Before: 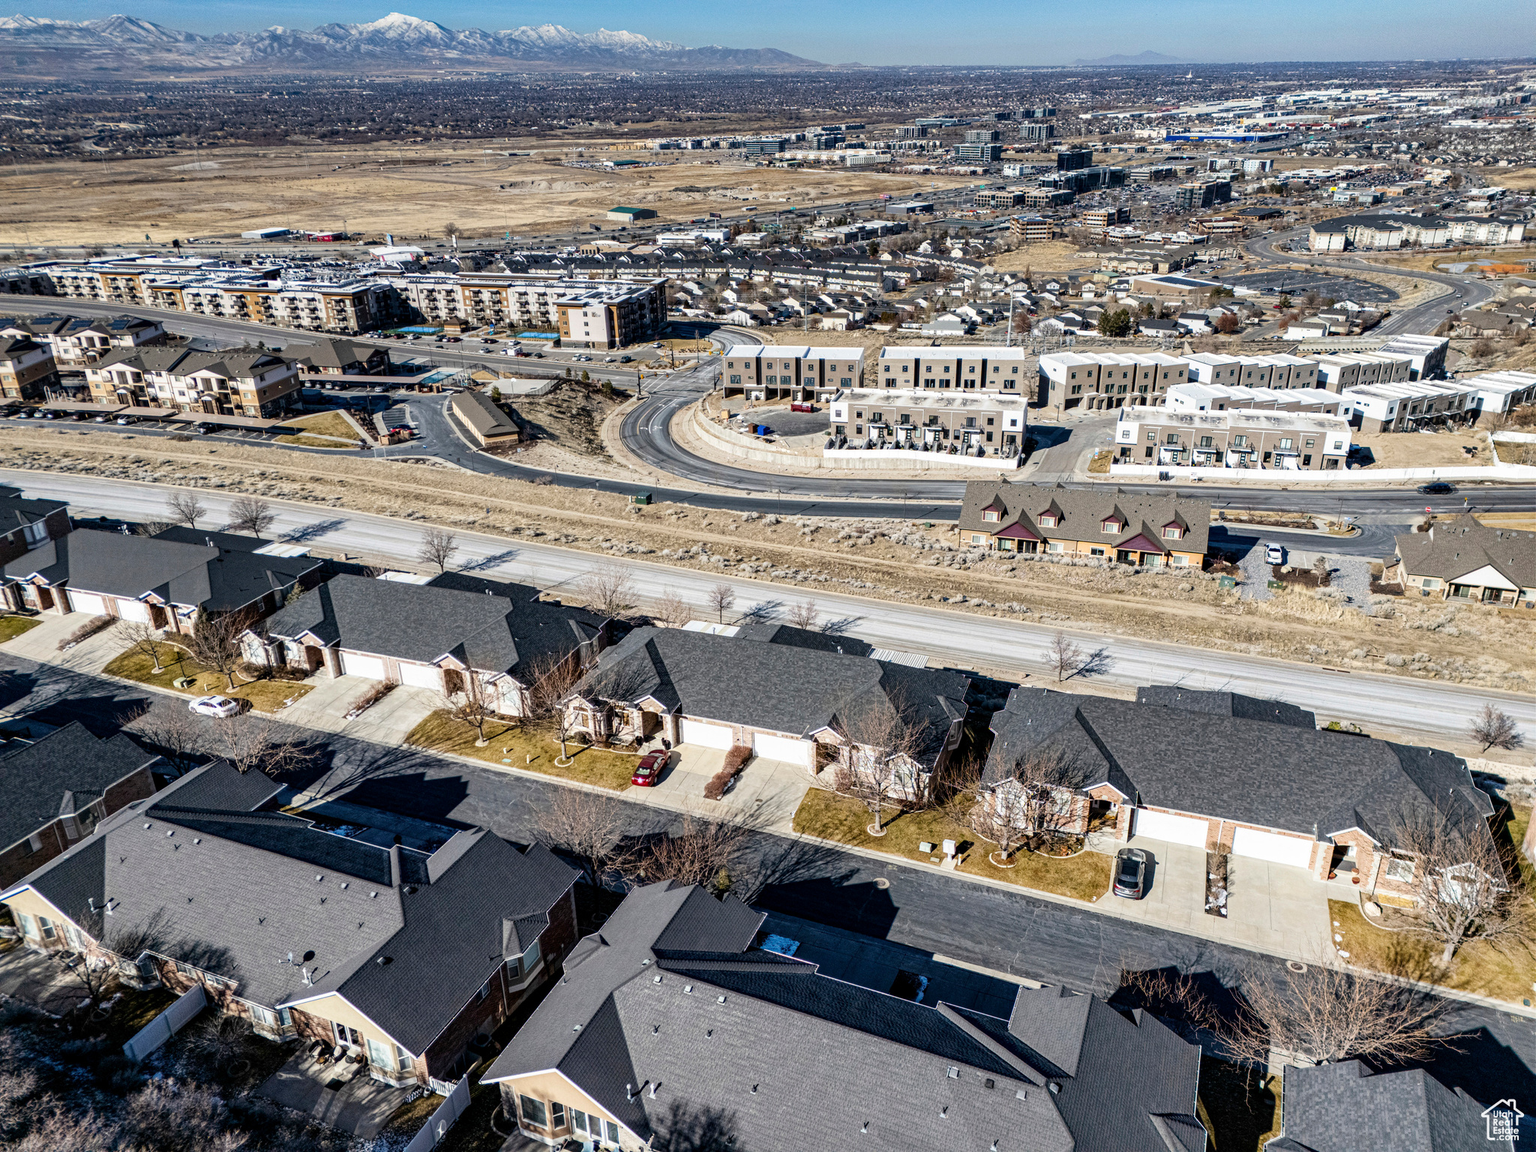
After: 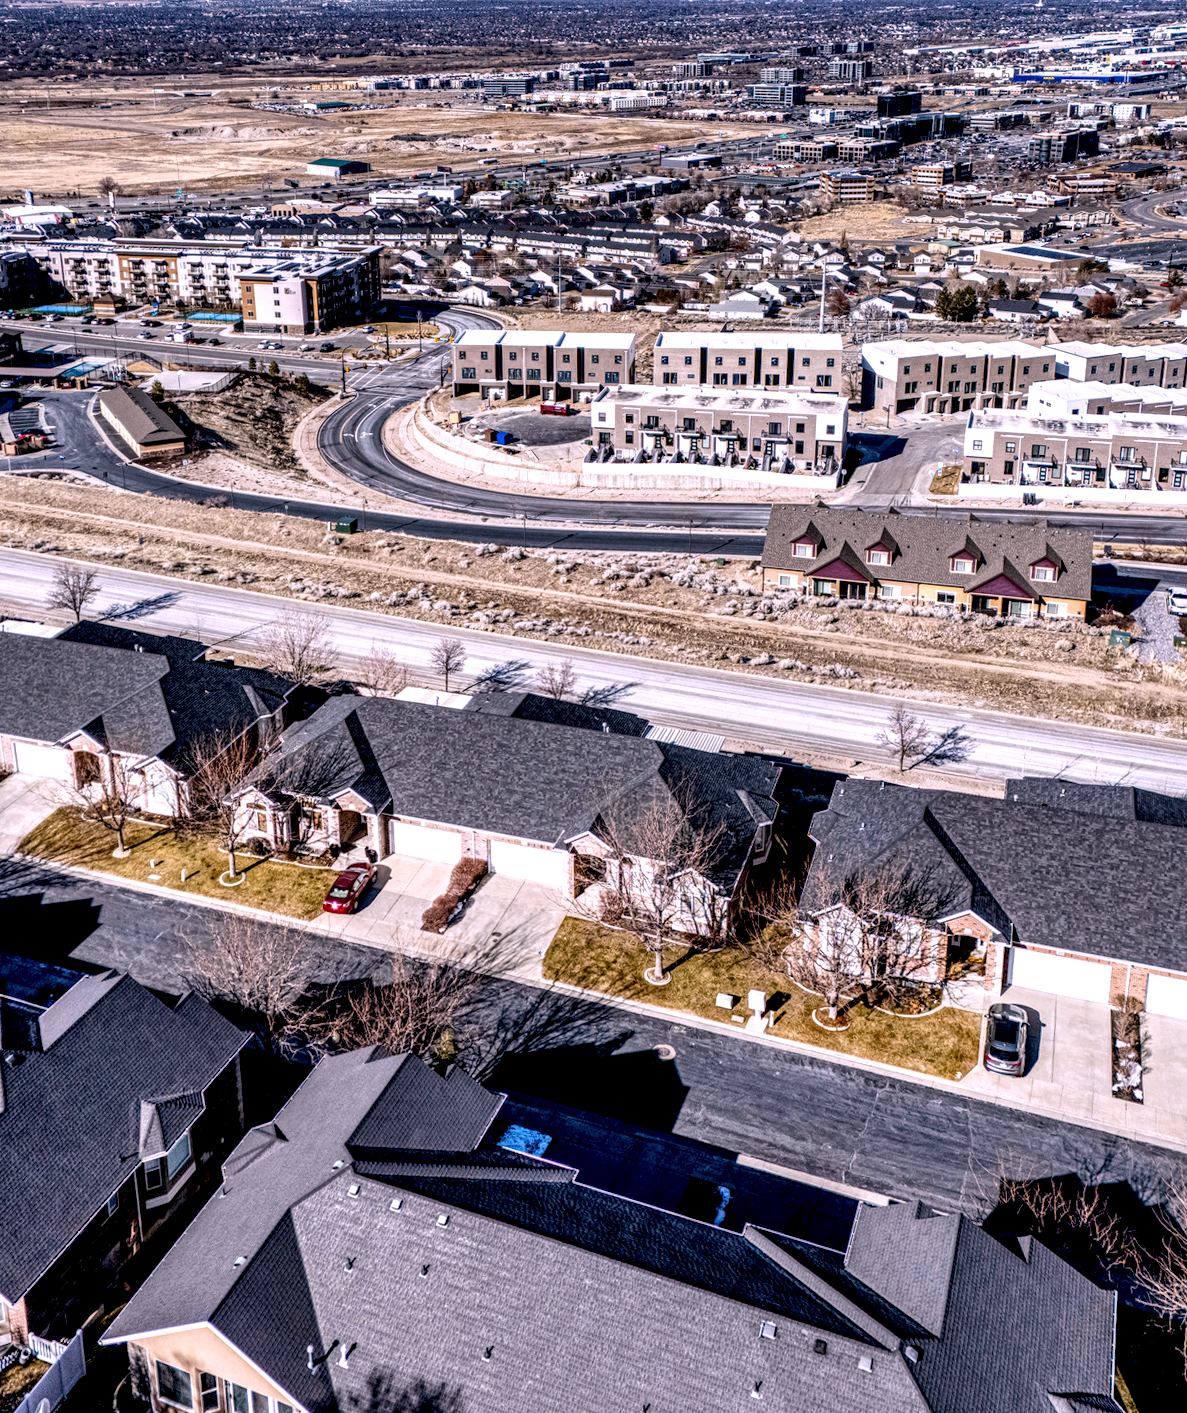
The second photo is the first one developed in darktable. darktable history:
rotate and perspective: rotation 0.215°, lens shift (vertical) -0.139, crop left 0.069, crop right 0.939, crop top 0.002, crop bottom 0.996
exposure: black level correction 0.01, exposure 0.014 EV, compensate highlight preservation false
local contrast: detail 160%
white balance: red 1.066, blue 1.119
rgb levels: preserve colors max RGB
crop and rotate: left 22.918%, top 5.629%, right 14.711%, bottom 2.247%
shadows and highlights: soften with gaussian
